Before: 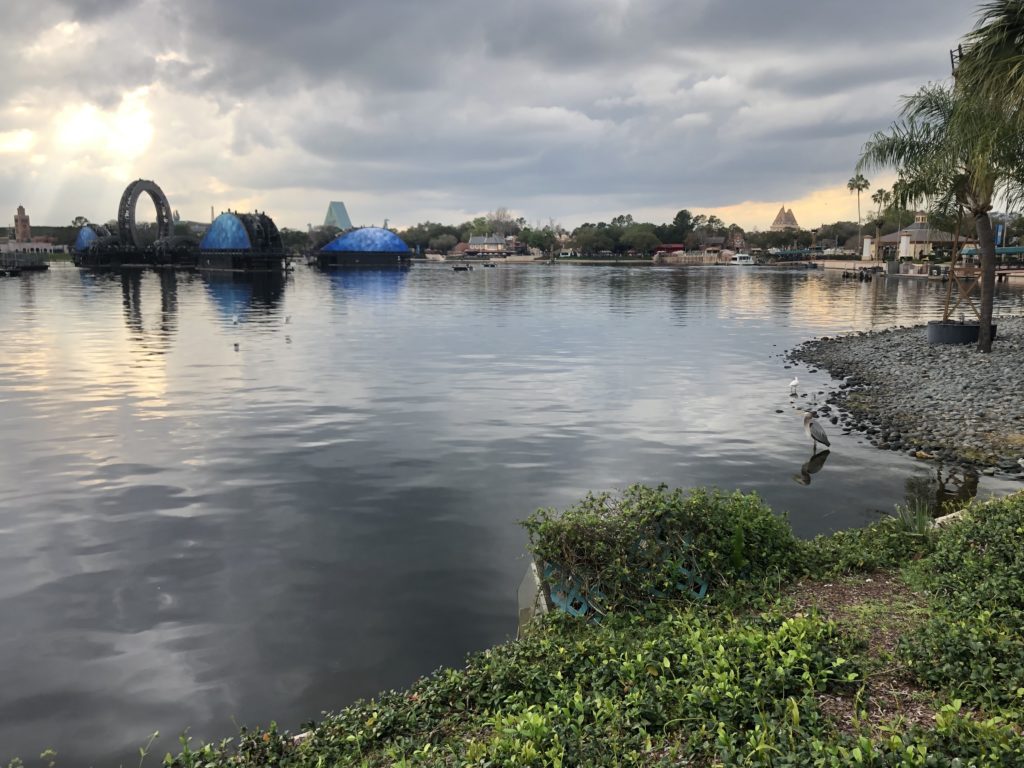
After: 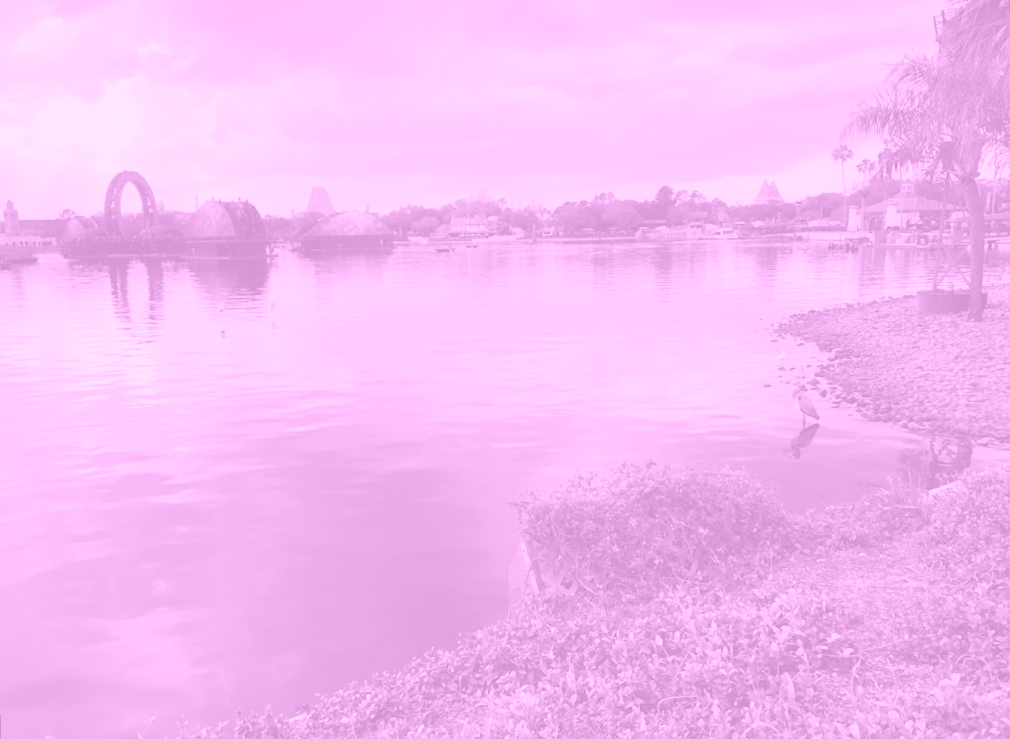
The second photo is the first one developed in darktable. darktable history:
colorize: hue 331.2°, saturation 75%, source mix 30.28%, lightness 70.52%, version 1
rotate and perspective: rotation -1.32°, lens shift (horizontal) -0.031, crop left 0.015, crop right 0.985, crop top 0.047, crop bottom 0.982
